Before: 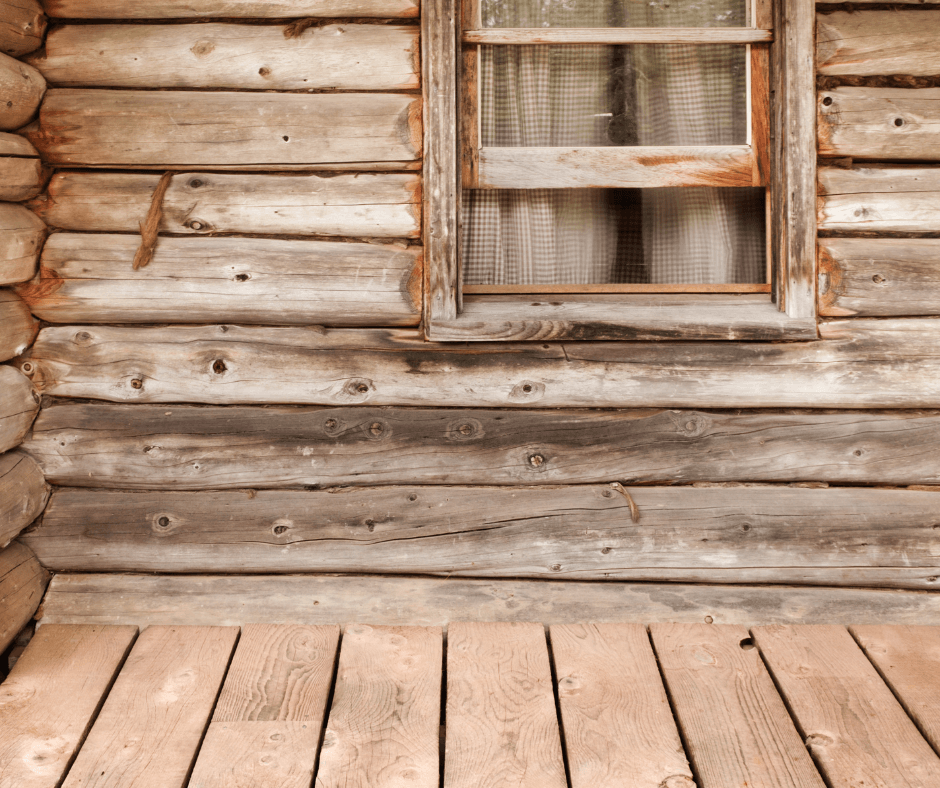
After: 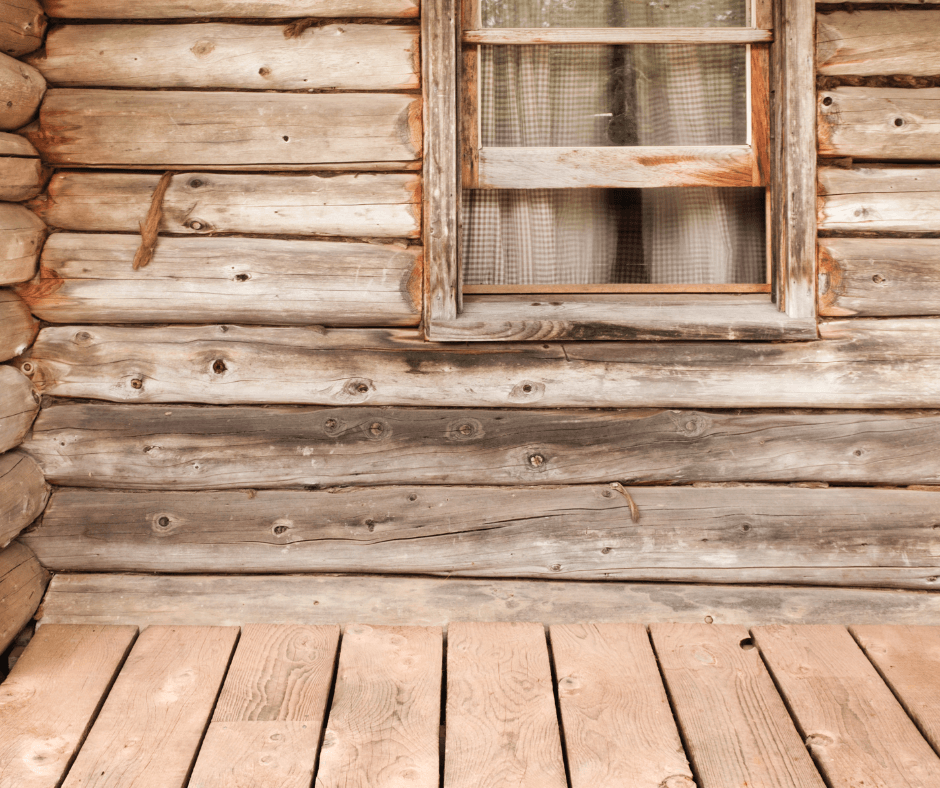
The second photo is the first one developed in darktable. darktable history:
tone equalizer: on, module defaults
contrast brightness saturation: contrast 0.05, brightness 0.063, saturation 0.009
